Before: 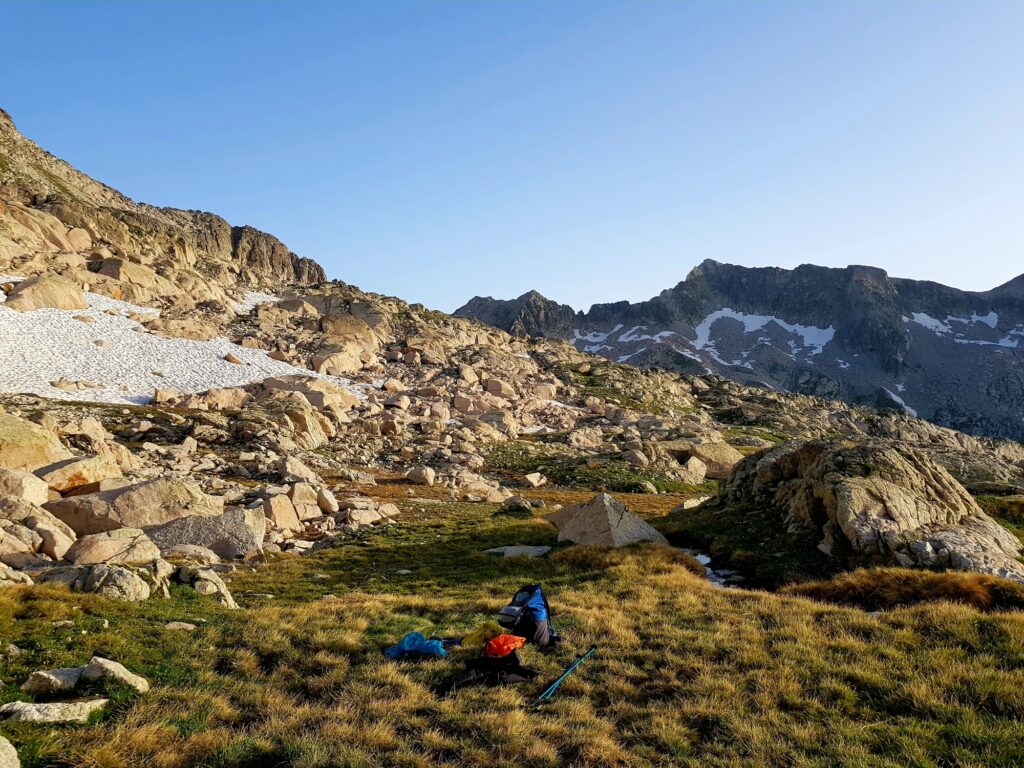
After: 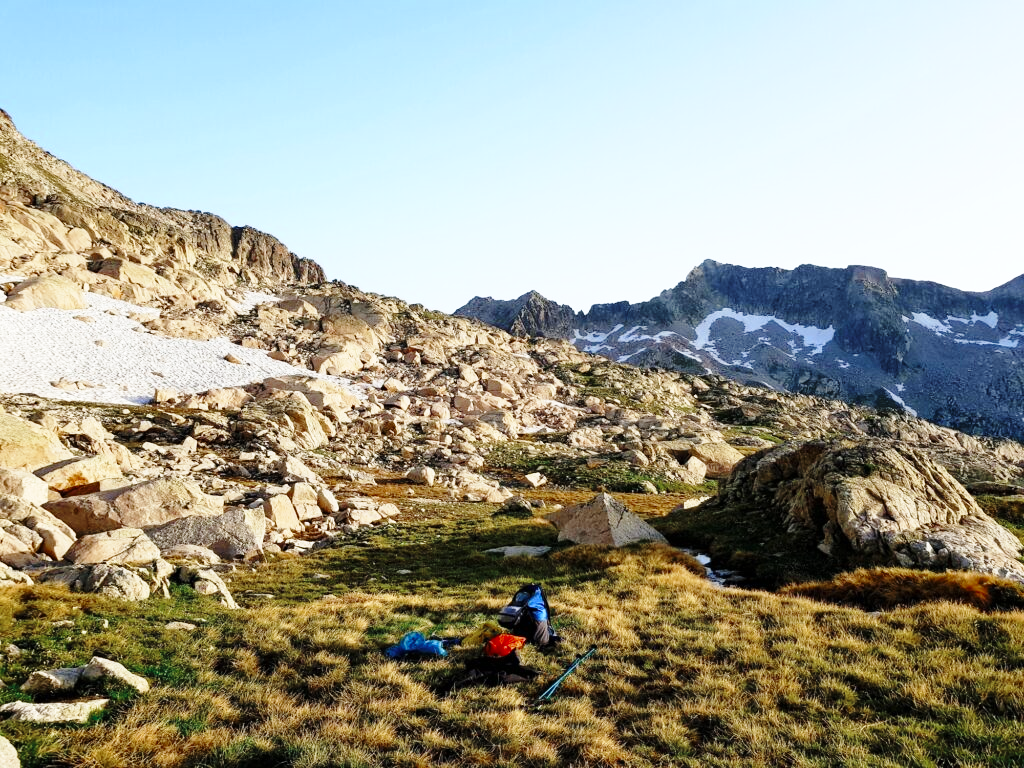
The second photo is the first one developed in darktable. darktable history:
color zones: curves: ch0 [(0, 0.5) (0.125, 0.4) (0.25, 0.5) (0.375, 0.4) (0.5, 0.4) (0.625, 0.6) (0.75, 0.6) (0.875, 0.5)]; ch1 [(0, 0.4) (0.125, 0.5) (0.25, 0.4) (0.375, 0.4) (0.5, 0.4) (0.625, 0.4) (0.75, 0.5) (0.875, 0.4)]; ch2 [(0, 0.6) (0.125, 0.5) (0.25, 0.5) (0.375, 0.6) (0.5, 0.6) (0.625, 0.5) (0.75, 0.5) (0.875, 0.5)]
base curve: curves: ch0 [(0, 0) (0.028, 0.03) (0.121, 0.232) (0.46, 0.748) (0.859, 0.968) (1, 1)], preserve colors none
